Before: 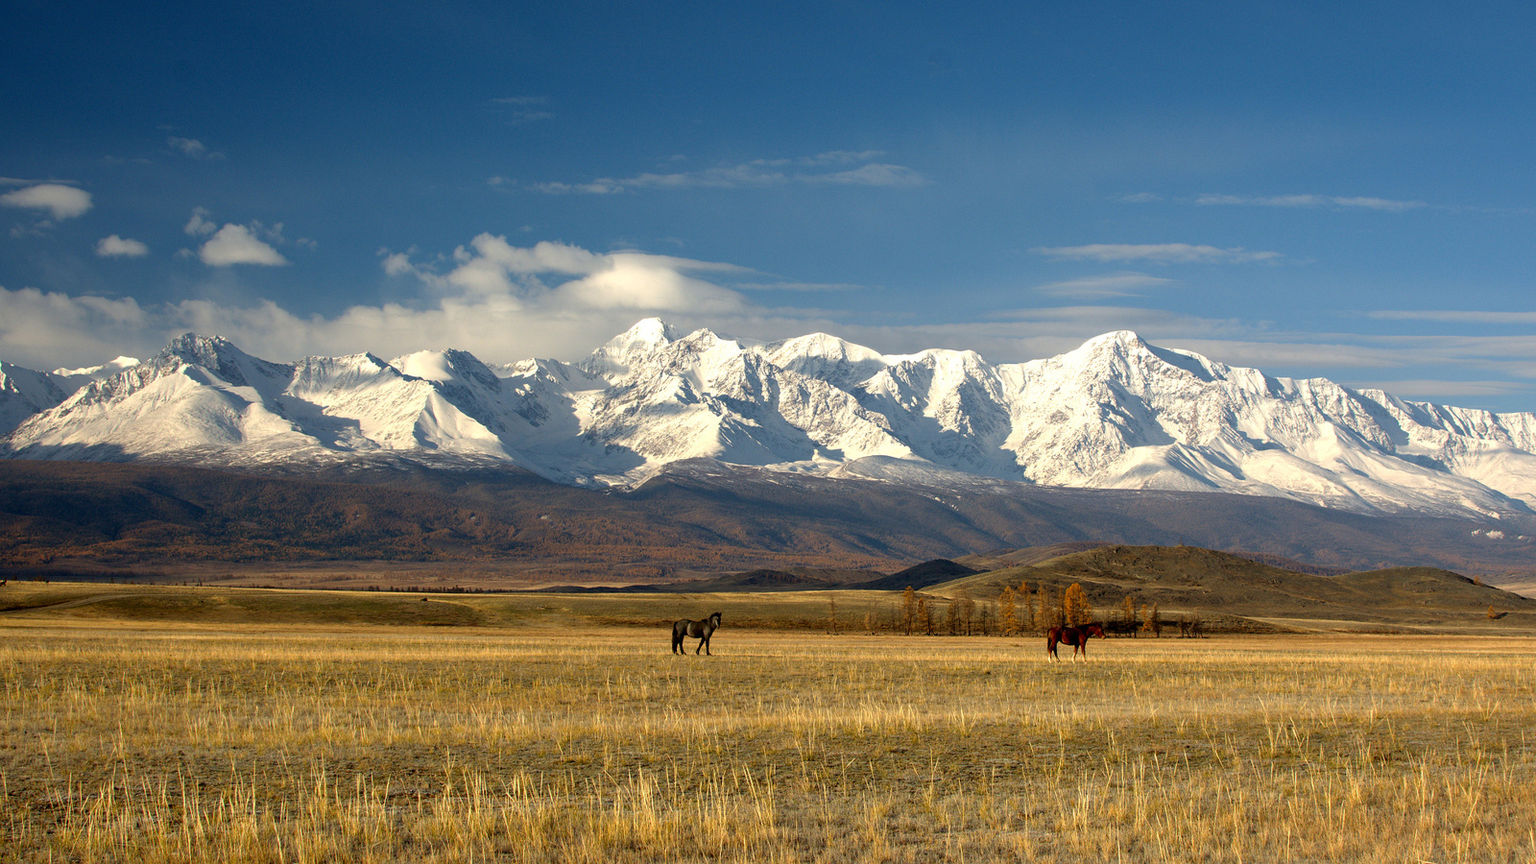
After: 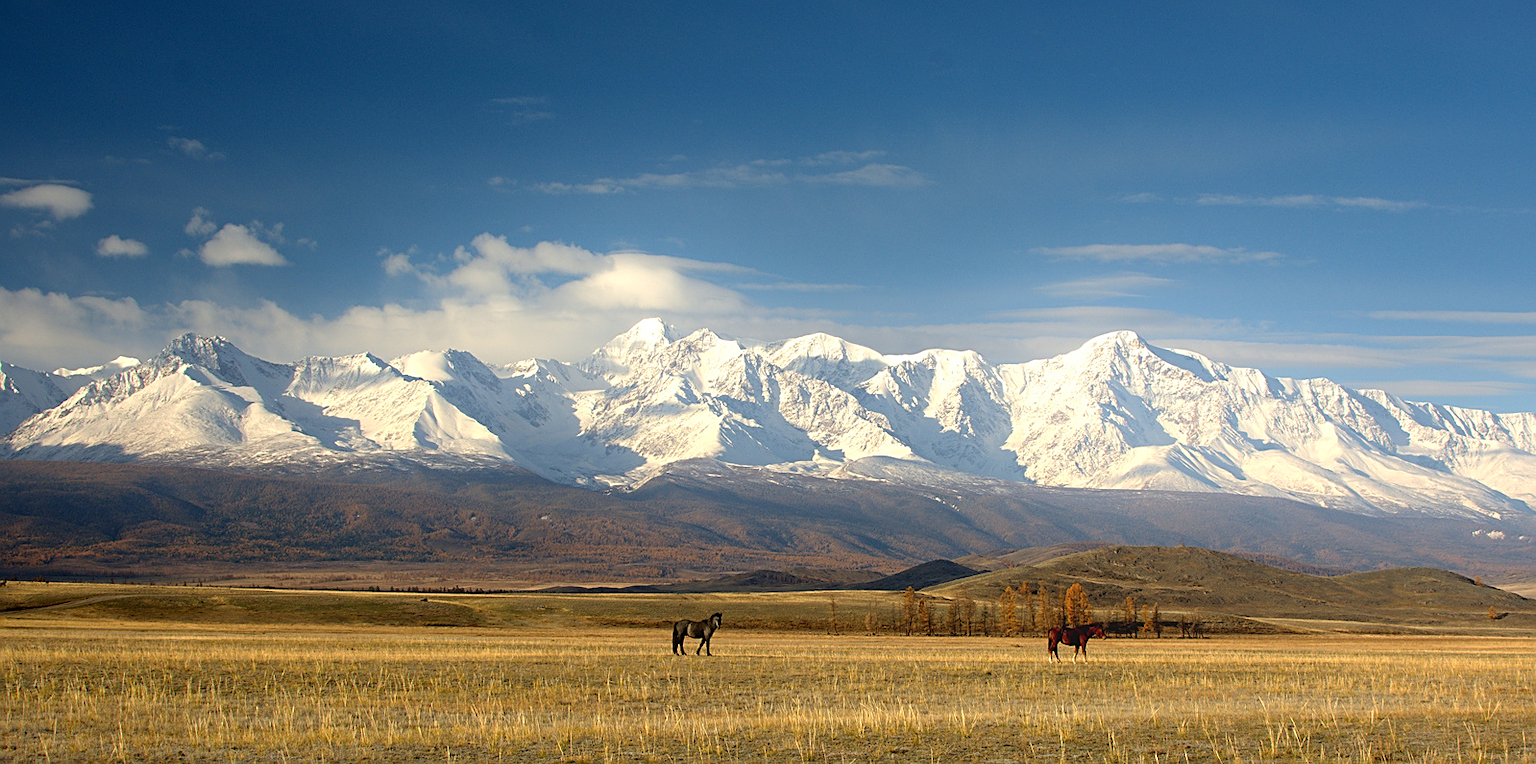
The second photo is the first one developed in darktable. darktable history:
bloom: on, module defaults
sharpen: on, module defaults
crop and rotate: top 0%, bottom 11.49%
